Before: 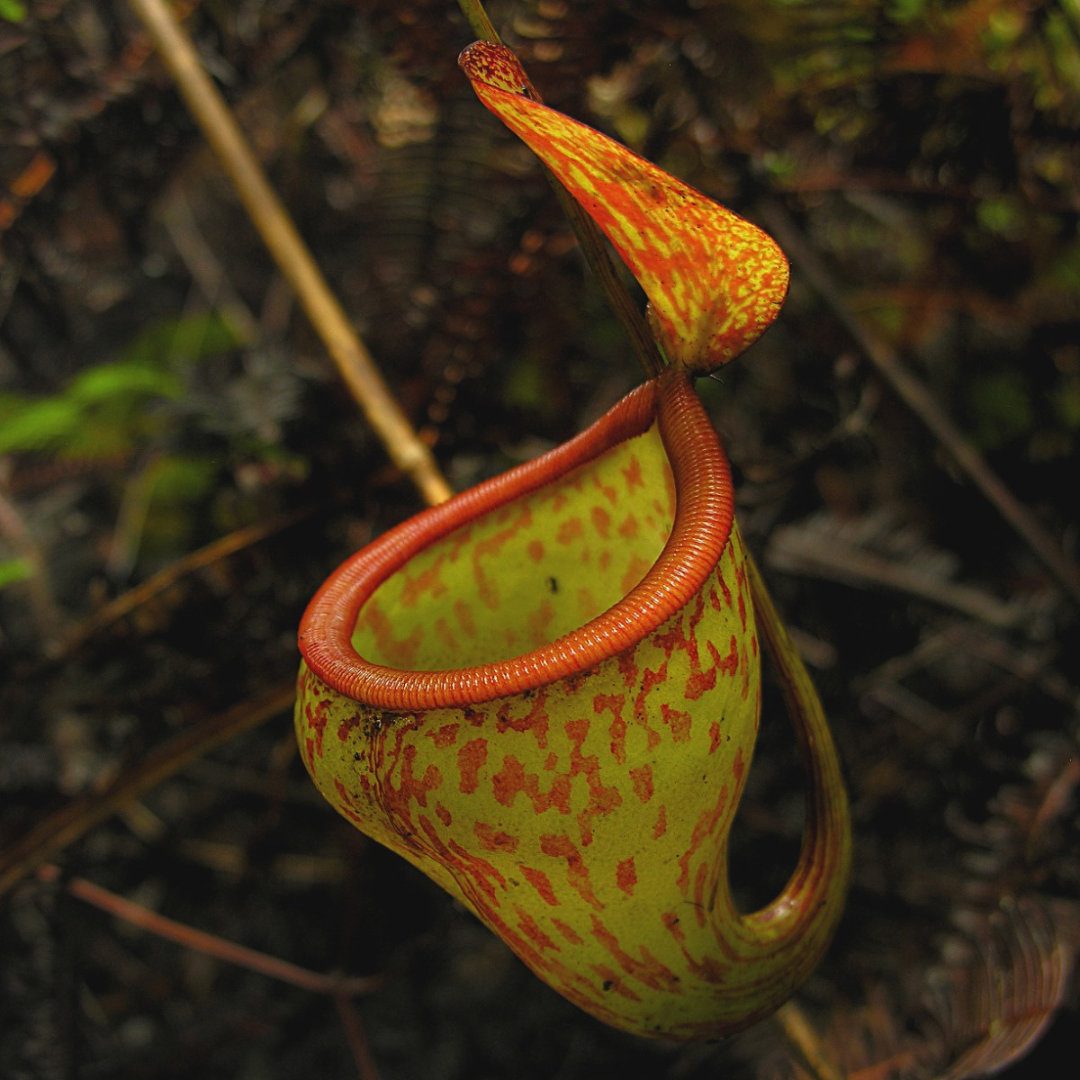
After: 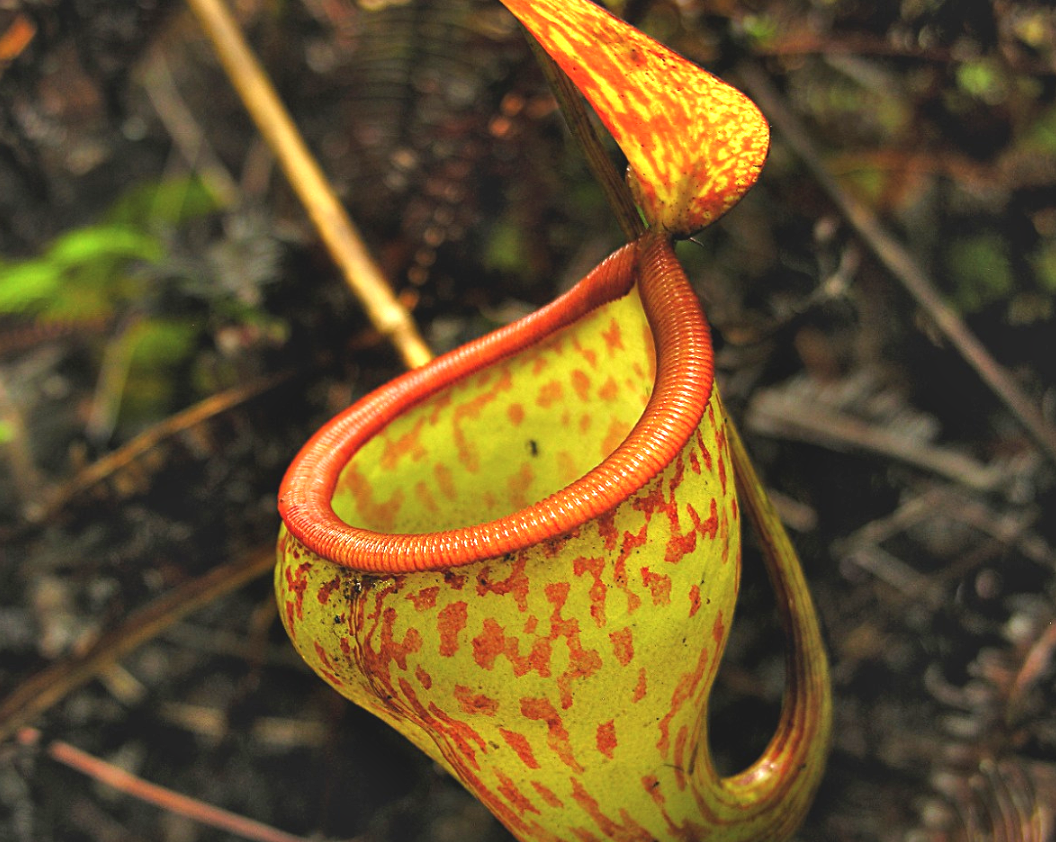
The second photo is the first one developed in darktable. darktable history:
crop and rotate: left 1.93%, top 12.689%, right 0.217%, bottom 9.336%
base curve: curves: ch0 [(0, 0) (0.495, 0.917) (1, 1)], preserve colors none
shadows and highlights: radius 47.18, white point adjustment 6.8, compress 79.19%, soften with gaussian
